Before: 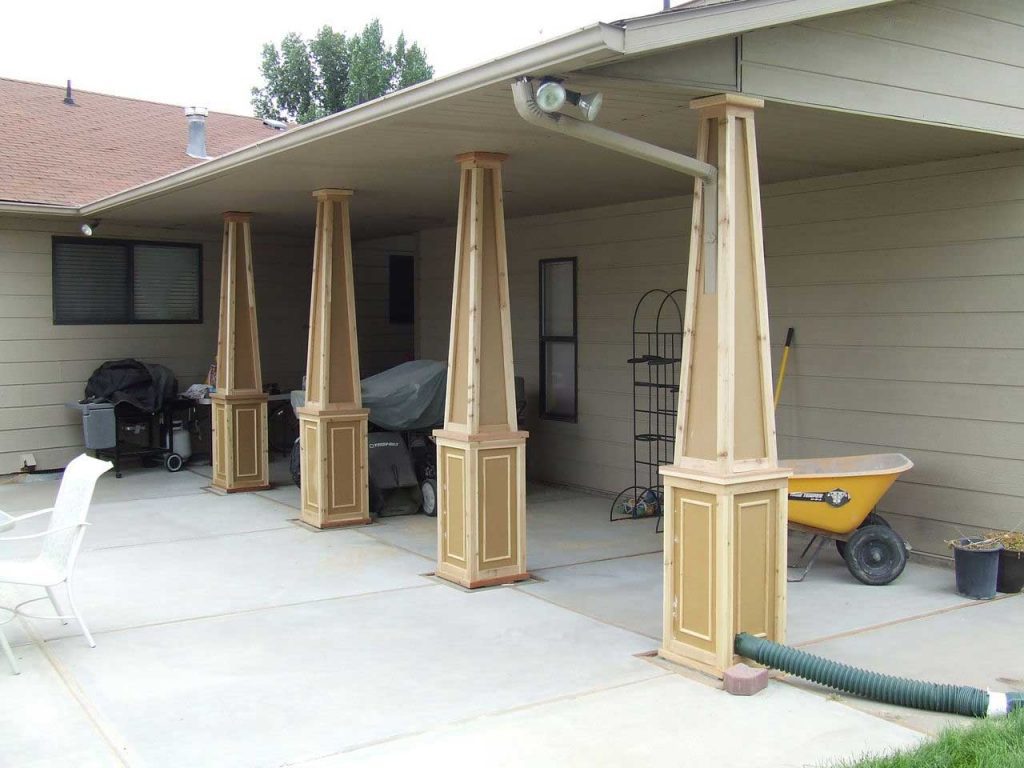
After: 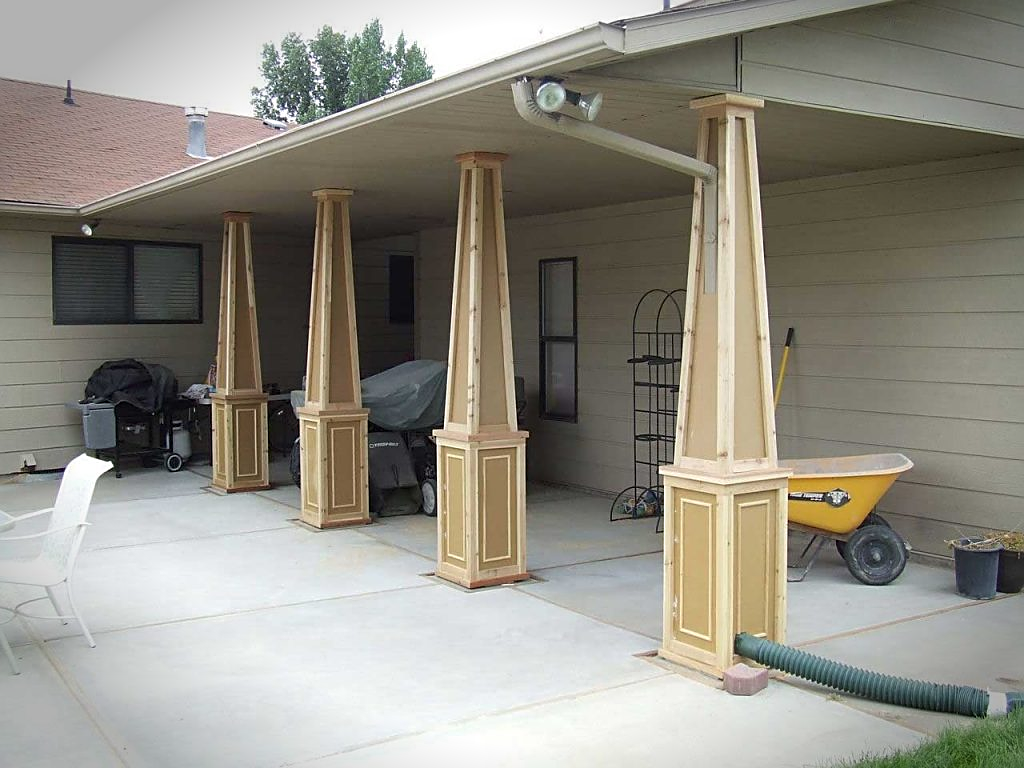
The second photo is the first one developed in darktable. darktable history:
vignetting: fall-off start 91.07%, fall-off radius 38.38%, brightness -0.555, saturation -0.003, width/height ratio 1.227, shape 1.3
sharpen: on, module defaults
